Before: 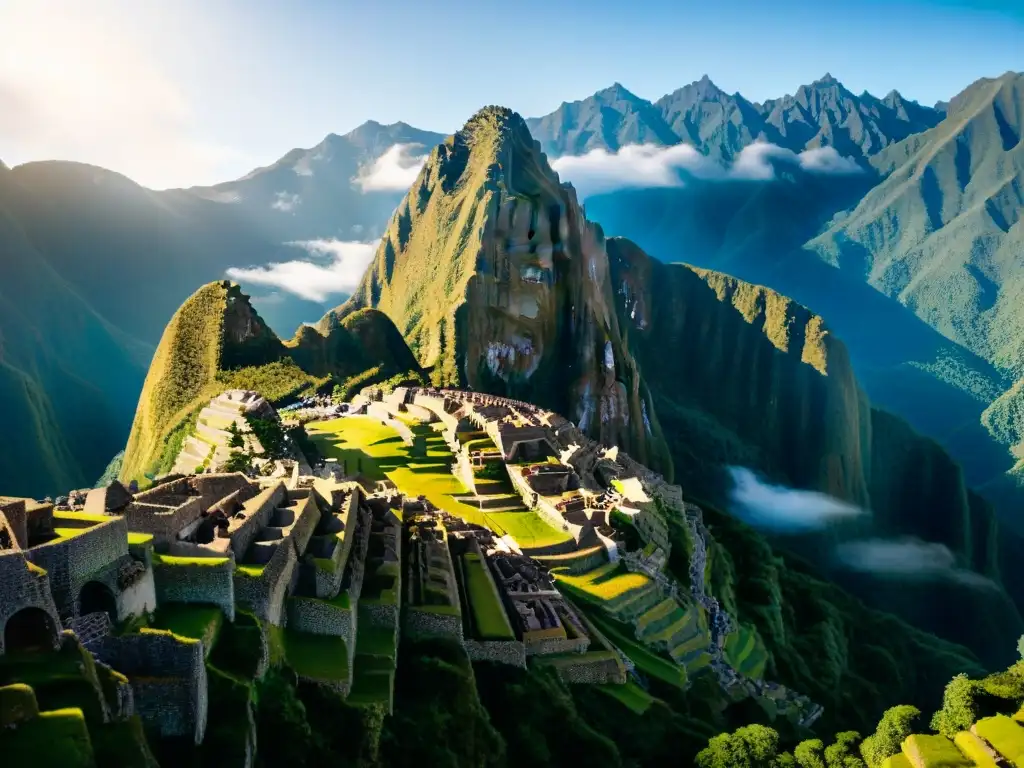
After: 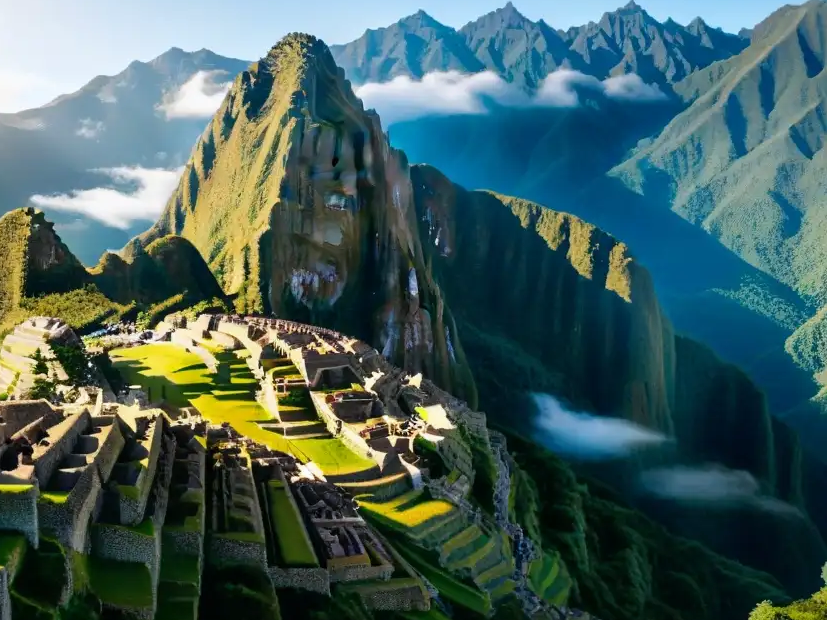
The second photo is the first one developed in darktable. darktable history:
crop: left 19.159%, top 9.58%, bottom 9.58%
white balance: red 0.988, blue 1.017
